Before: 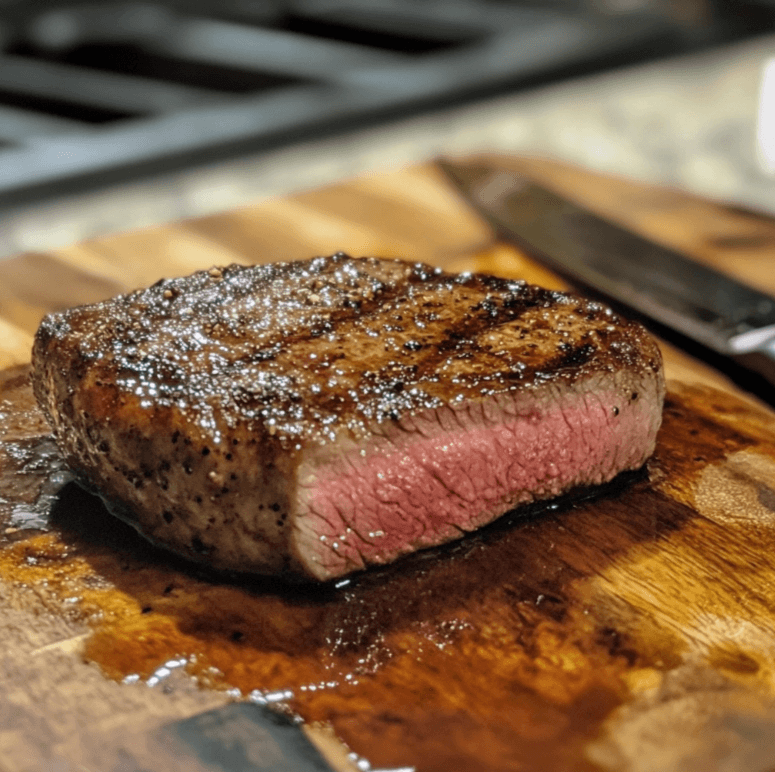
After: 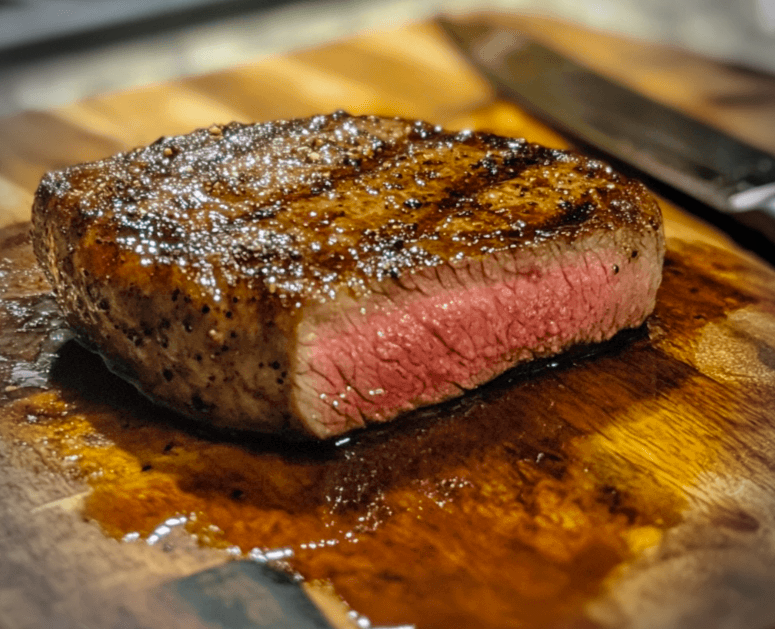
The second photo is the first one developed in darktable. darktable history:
vignetting: fall-off start 88.03%, fall-off radius 24.9%
crop and rotate: top 18.507%
color balance rgb: perceptual saturation grading › global saturation 20%, global vibrance 20%
